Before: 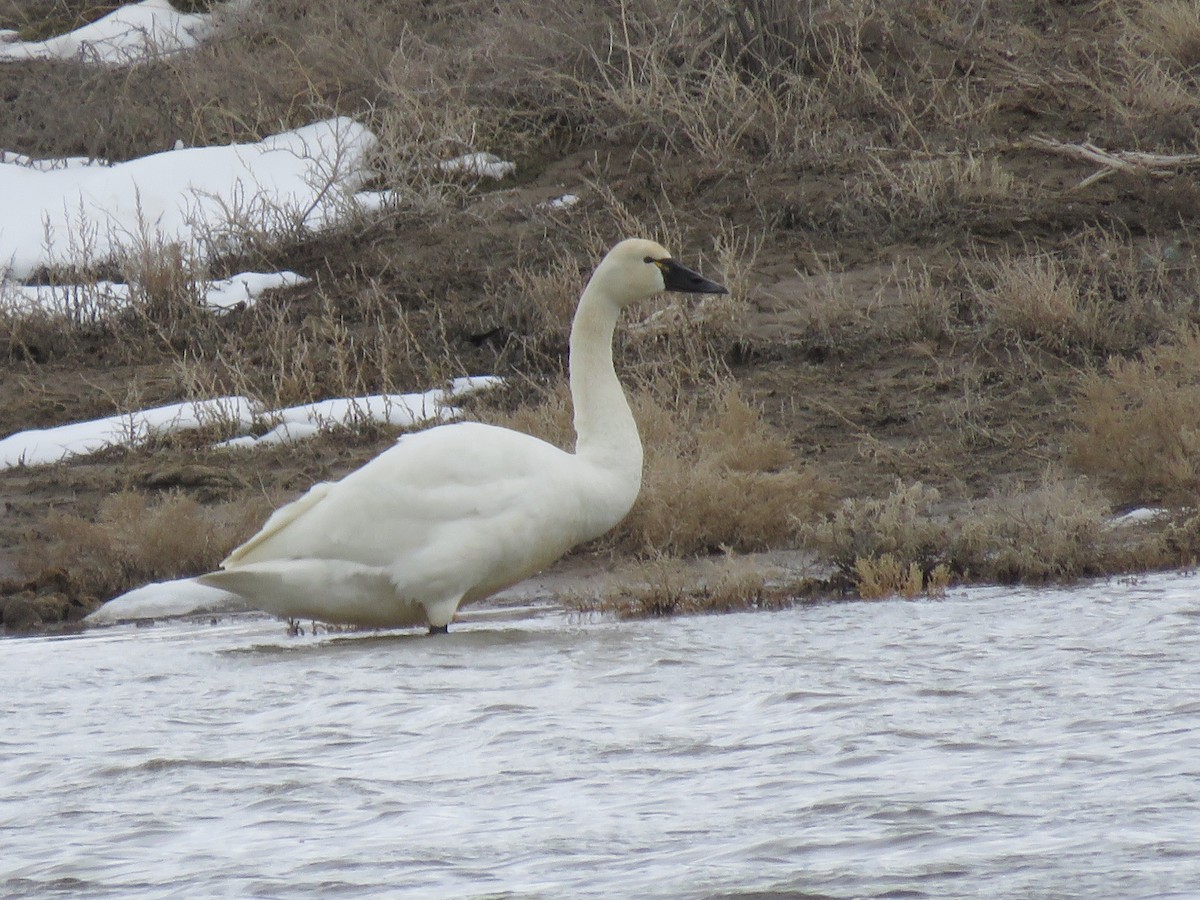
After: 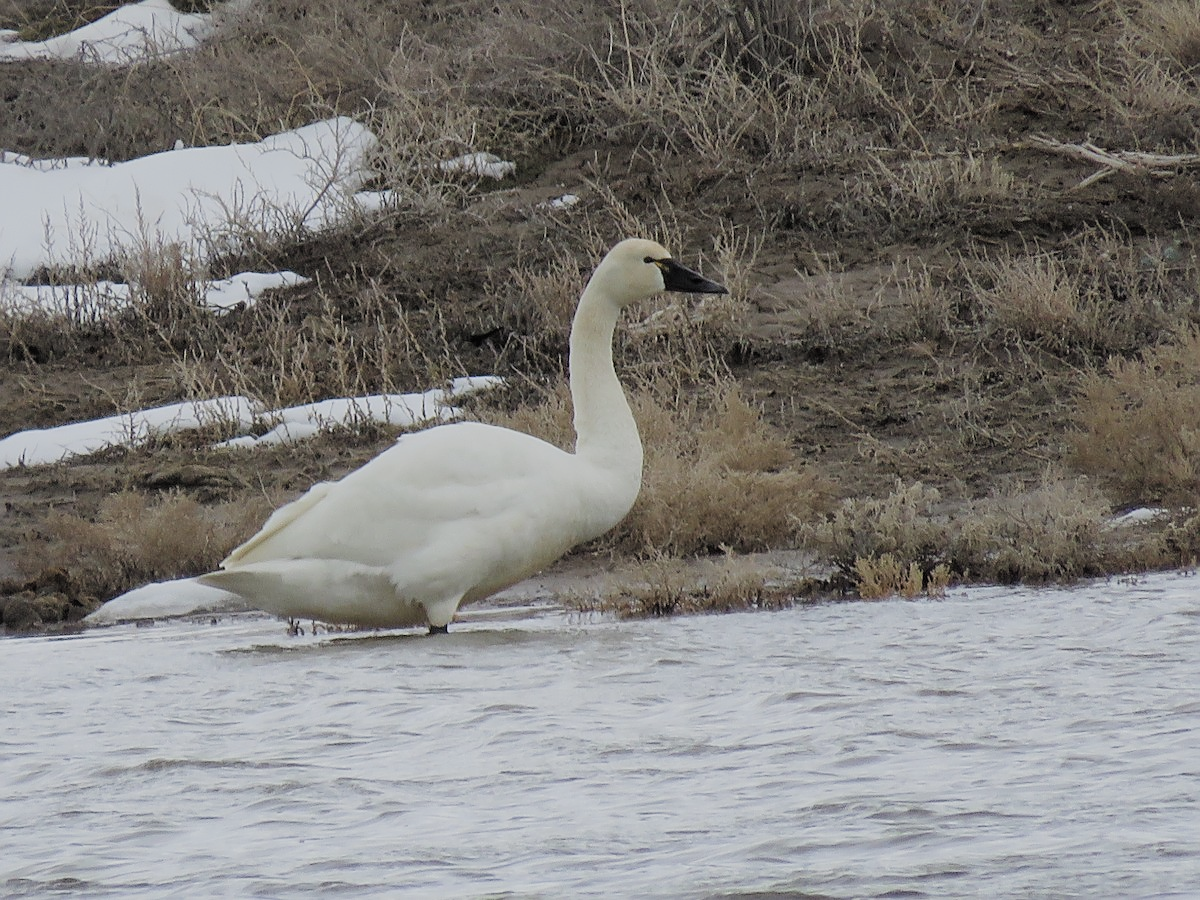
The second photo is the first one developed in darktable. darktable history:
sharpen: on, module defaults
filmic rgb: black relative exposure -7.65 EV, white relative exposure 4.56 EV, hardness 3.61, contrast 1.056, add noise in highlights 0.1, color science v4 (2020), type of noise poissonian
